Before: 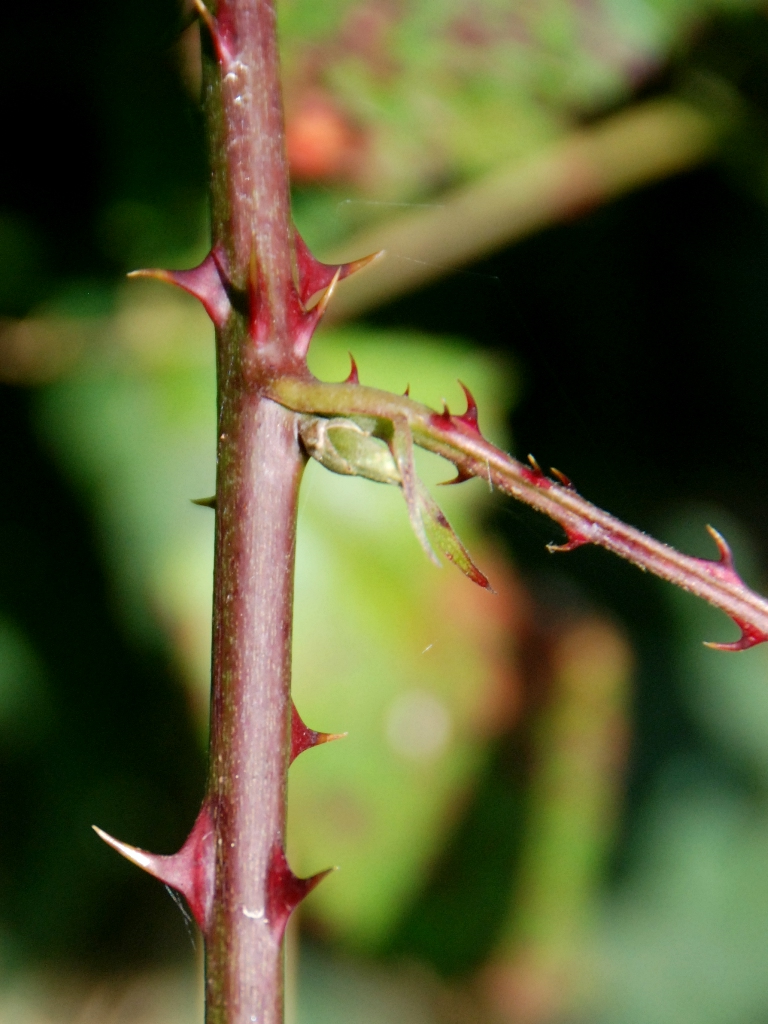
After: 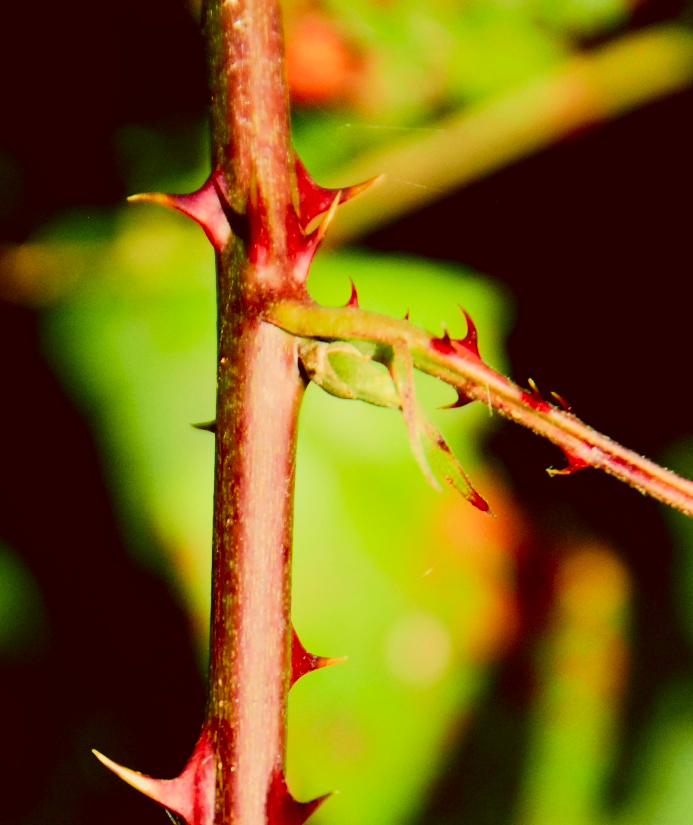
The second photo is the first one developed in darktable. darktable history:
filmic rgb: black relative exposure -7.65 EV, white relative exposure 4.56 EV, hardness 3.61
color correction: highlights a* 1.12, highlights b* 24.26, shadows a* 15.58, shadows b* 24.26
exposure: compensate highlight preservation false
crop: top 7.49%, right 9.717%, bottom 11.943%
tone curve: curves: ch0 [(0, 0.003) (0.044, 0.032) (0.12, 0.089) (0.197, 0.168) (0.281, 0.273) (0.468, 0.548) (0.588, 0.71) (0.701, 0.815) (0.86, 0.922) (1, 0.982)]; ch1 [(0, 0) (0.247, 0.215) (0.433, 0.382) (0.466, 0.426) (0.493, 0.481) (0.501, 0.5) (0.517, 0.524) (0.557, 0.582) (0.598, 0.651) (0.671, 0.735) (0.796, 0.85) (1, 1)]; ch2 [(0, 0) (0.249, 0.216) (0.357, 0.317) (0.448, 0.432) (0.478, 0.492) (0.498, 0.499) (0.517, 0.53) (0.537, 0.57) (0.569, 0.623) (0.61, 0.663) (0.706, 0.75) (0.808, 0.809) (0.991, 0.968)], color space Lab, independent channels, preserve colors none
